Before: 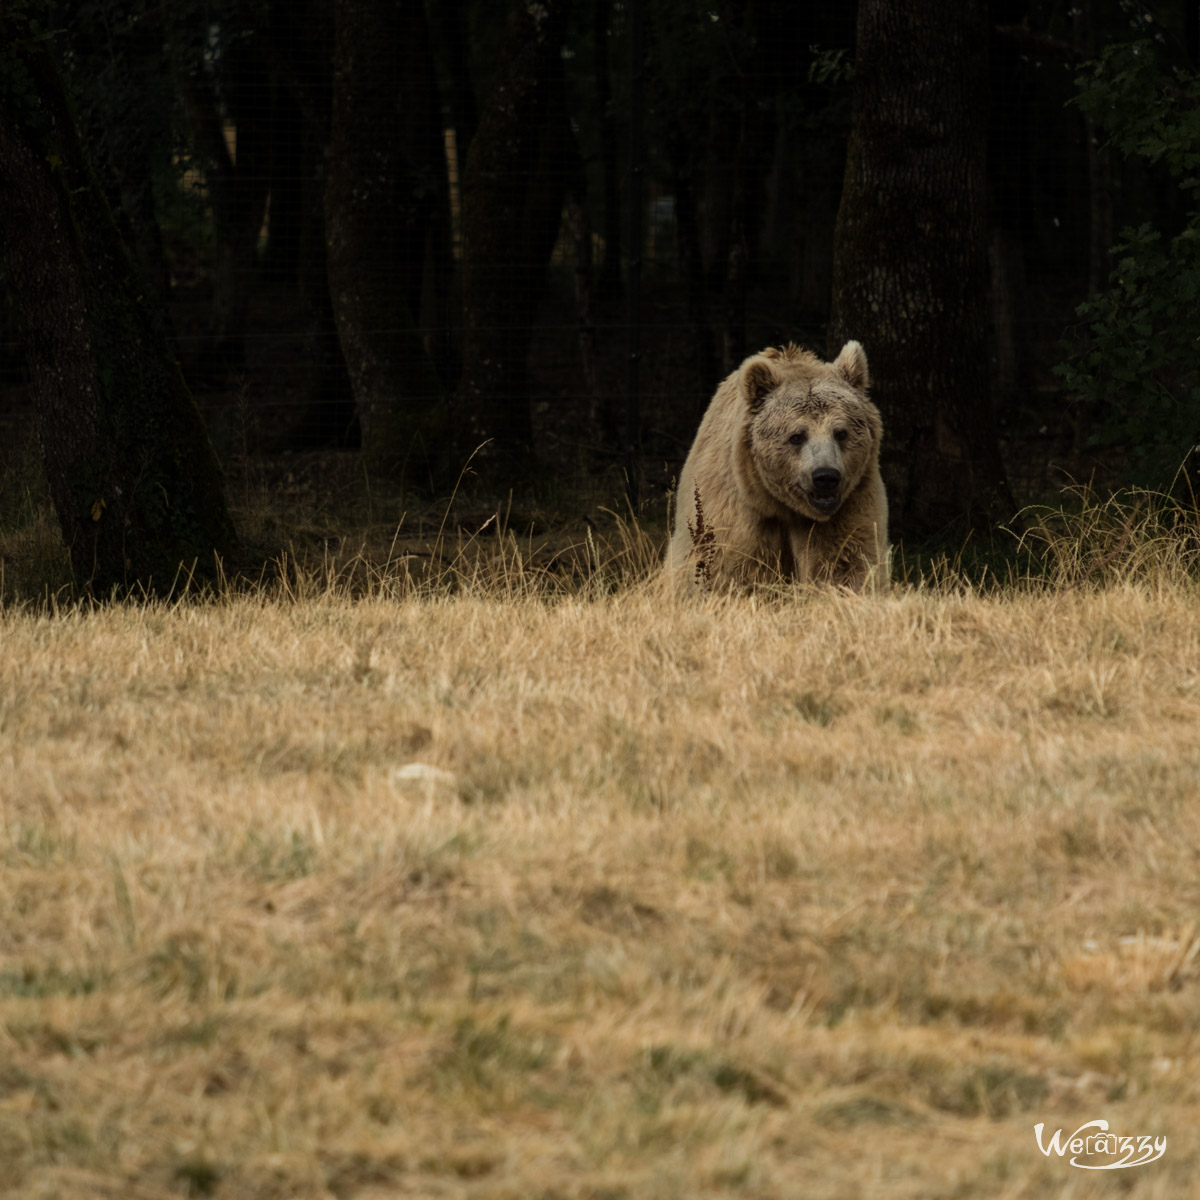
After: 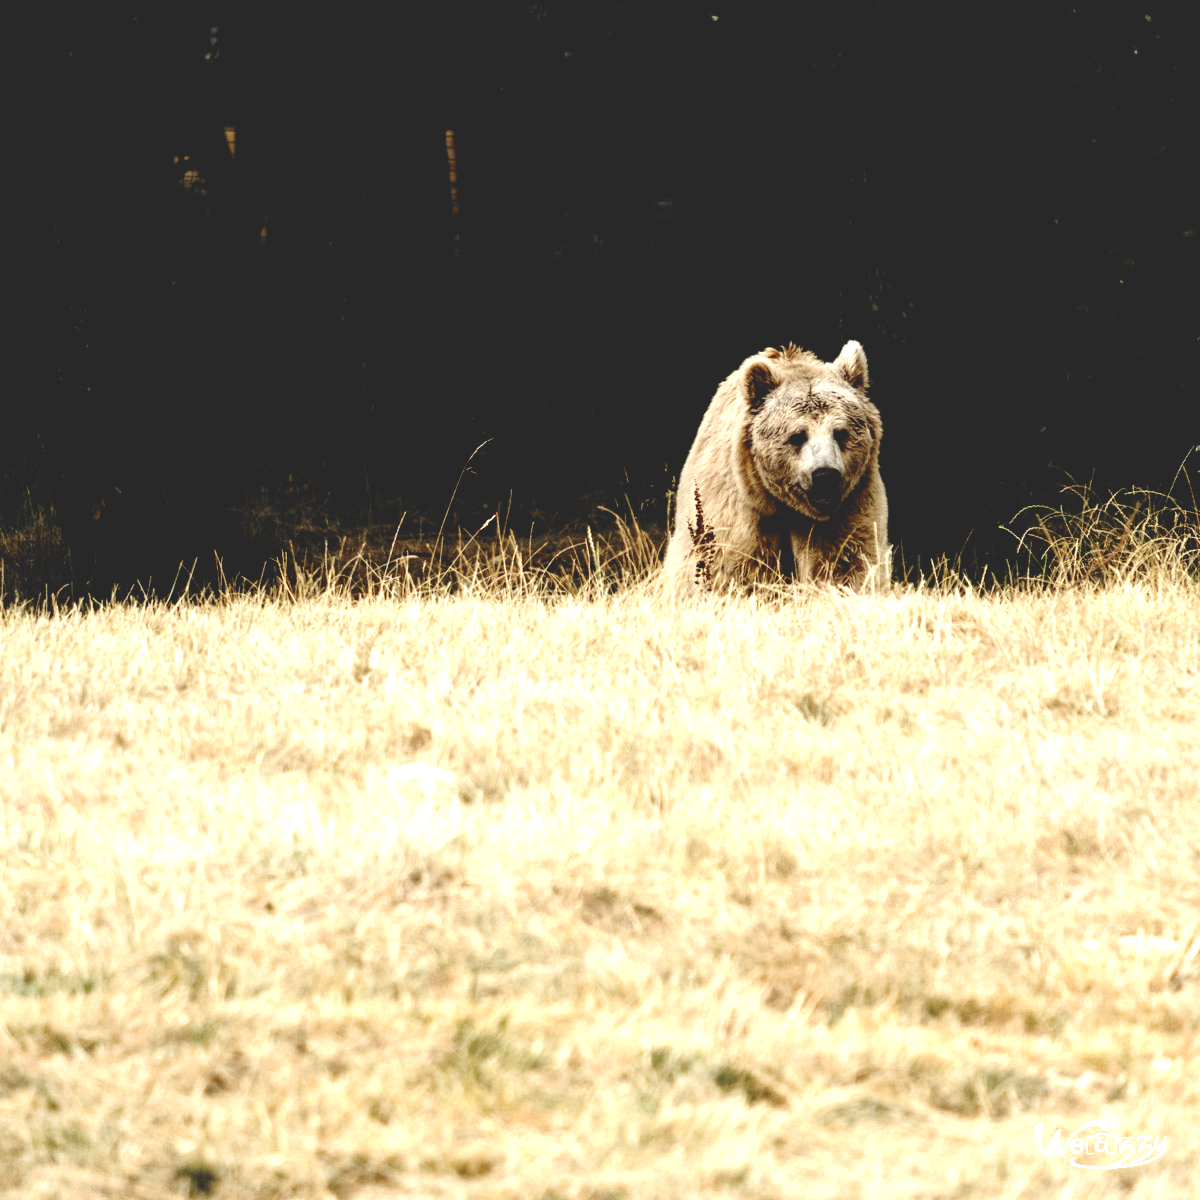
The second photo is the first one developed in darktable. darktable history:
base curve: curves: ch0 [(0, 0) (0.073, 0.04) (0.157, 0.139) (0.492, 0.492) (0.758, 0.758) (1, 1)], preserve colors none
tone curve: curves: ch0 [(0, 0) (0.003, 0.161) (0.011, 0.161) (0.025, 0.161) (0.044, 0.161) (0.069, 0.161) (0.1, 0.161) (0.136, 0.163) (0.177, 0.179) (0.224, 0.207) (0.277, 0.243) (0.335, 0.292) (0.399, 0.361) (0.468, 0.452) (0.543, 0.547) (0.623, 0.638) (0.709, 0.731) (0.801, 0.826) (0.898, 0.911) (1, 1)], preserve colors none
exposure: black level correction 0, exposure 1.9 EV, compensate highlight preservation false
color zones: curves: ch0 [(0, 0.5) (0.125, 0.4) (0.25, 0.5) (0.375, 0.4) (0.5, 0.4) (0.625, 0.35) (0.75, 0.35) (0.875, 0.5)]; ch1 [(0, 0.35) (0.125, 0.45) (0.25, 0.35) (0.375, 0.35) (0.5, 0.35) (0.625, 0.35) (0.75, 0.45) (0.875, 0.35)]; ch2 [(0, 0.6) (0.125, 0.5) (0.25, 0.5) (0.375, 0.6) (0.5, 0.6) (0.625, 0.5) (0.75, 0.5) (0.875, 0.5)]
